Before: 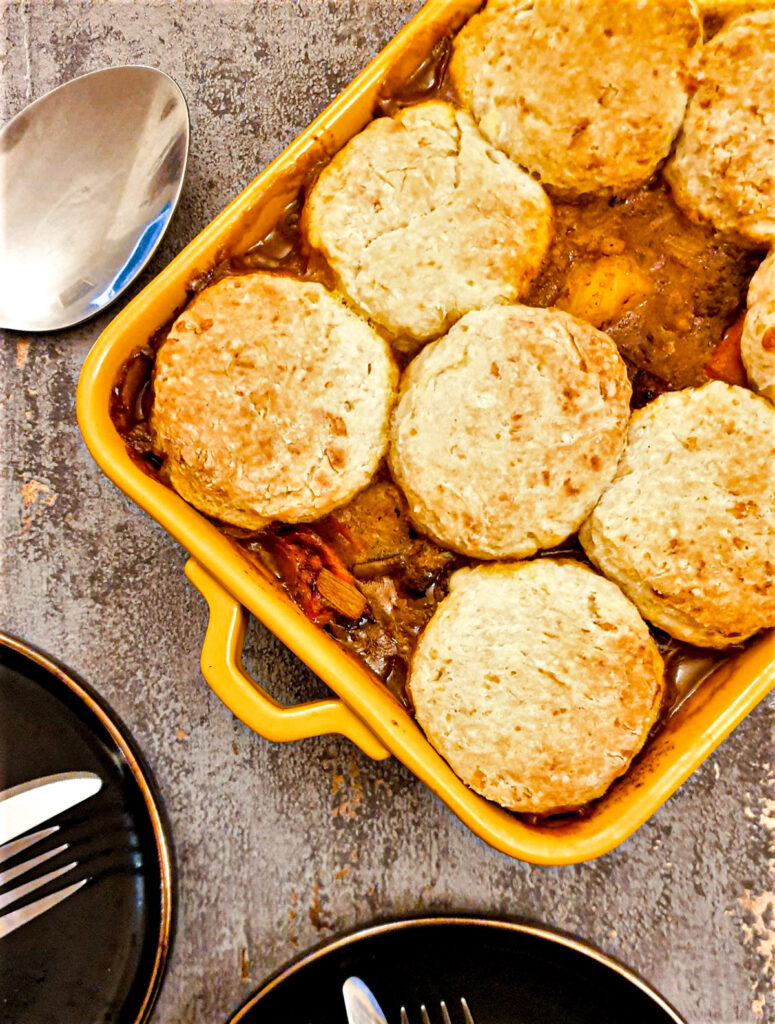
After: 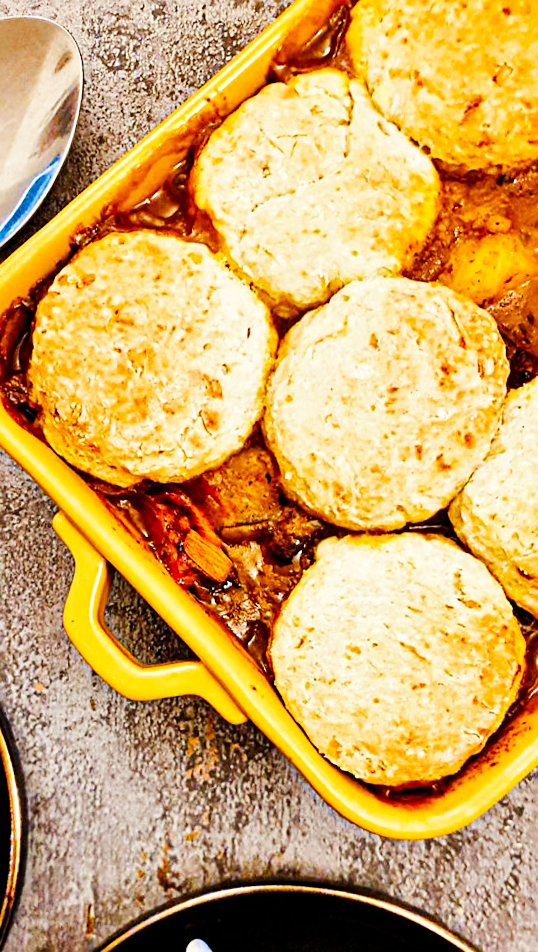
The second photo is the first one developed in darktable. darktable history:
sharpen: on, module defaults
crop and rotate: angle -3.3°, left 14.281%, top 0.016%, right 11.063%, bottom 0.092%
base curve: curves: ch0 [(0, 0) (0.032, 0.025) (0.121, 0.166) (0.206, 0.329) (0.605, 0.79) (1, 1)], preserve colors none
